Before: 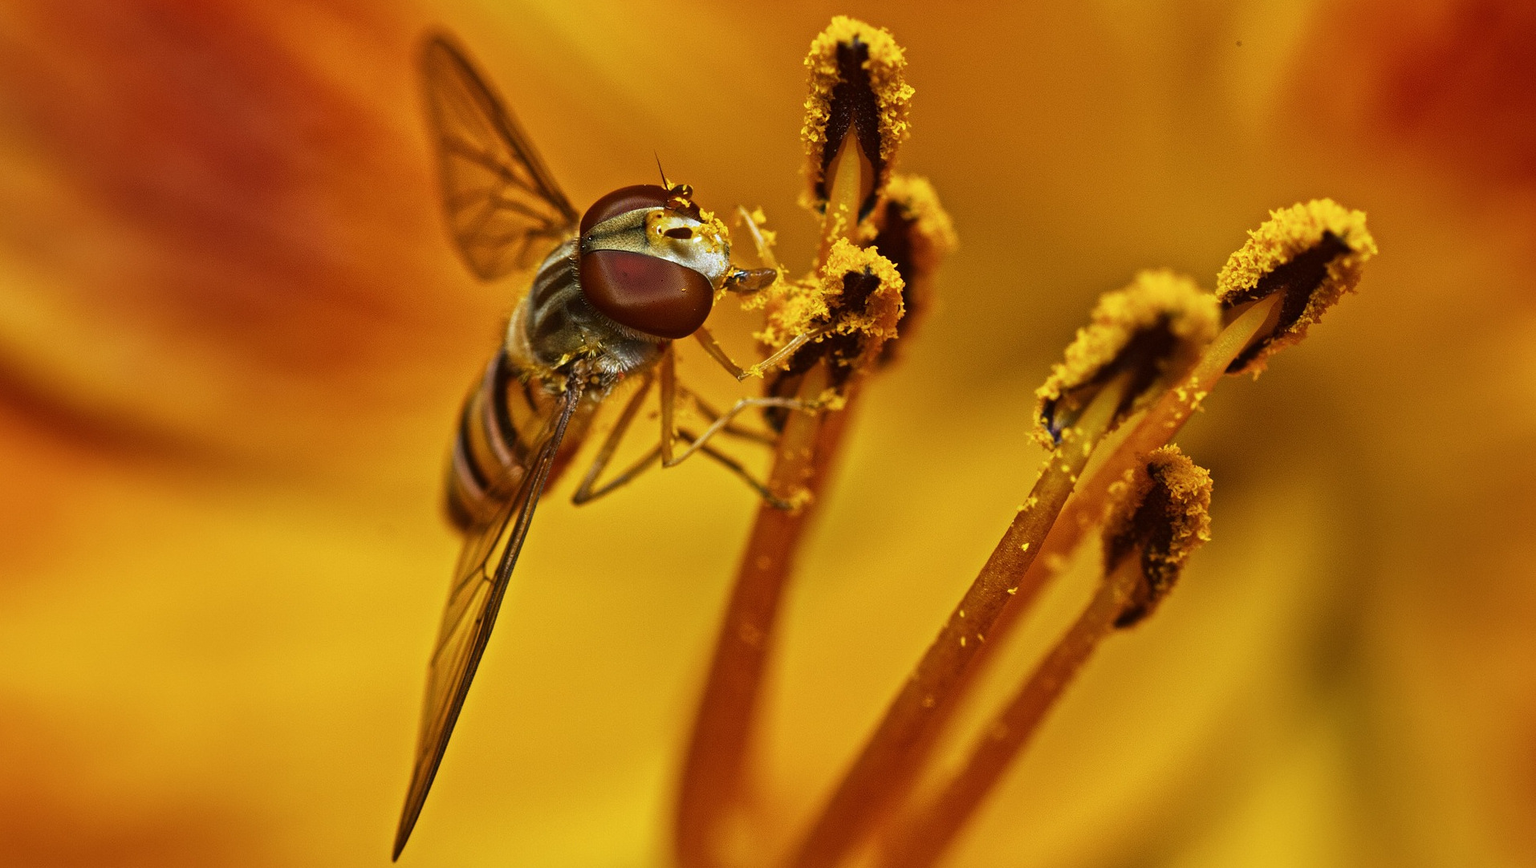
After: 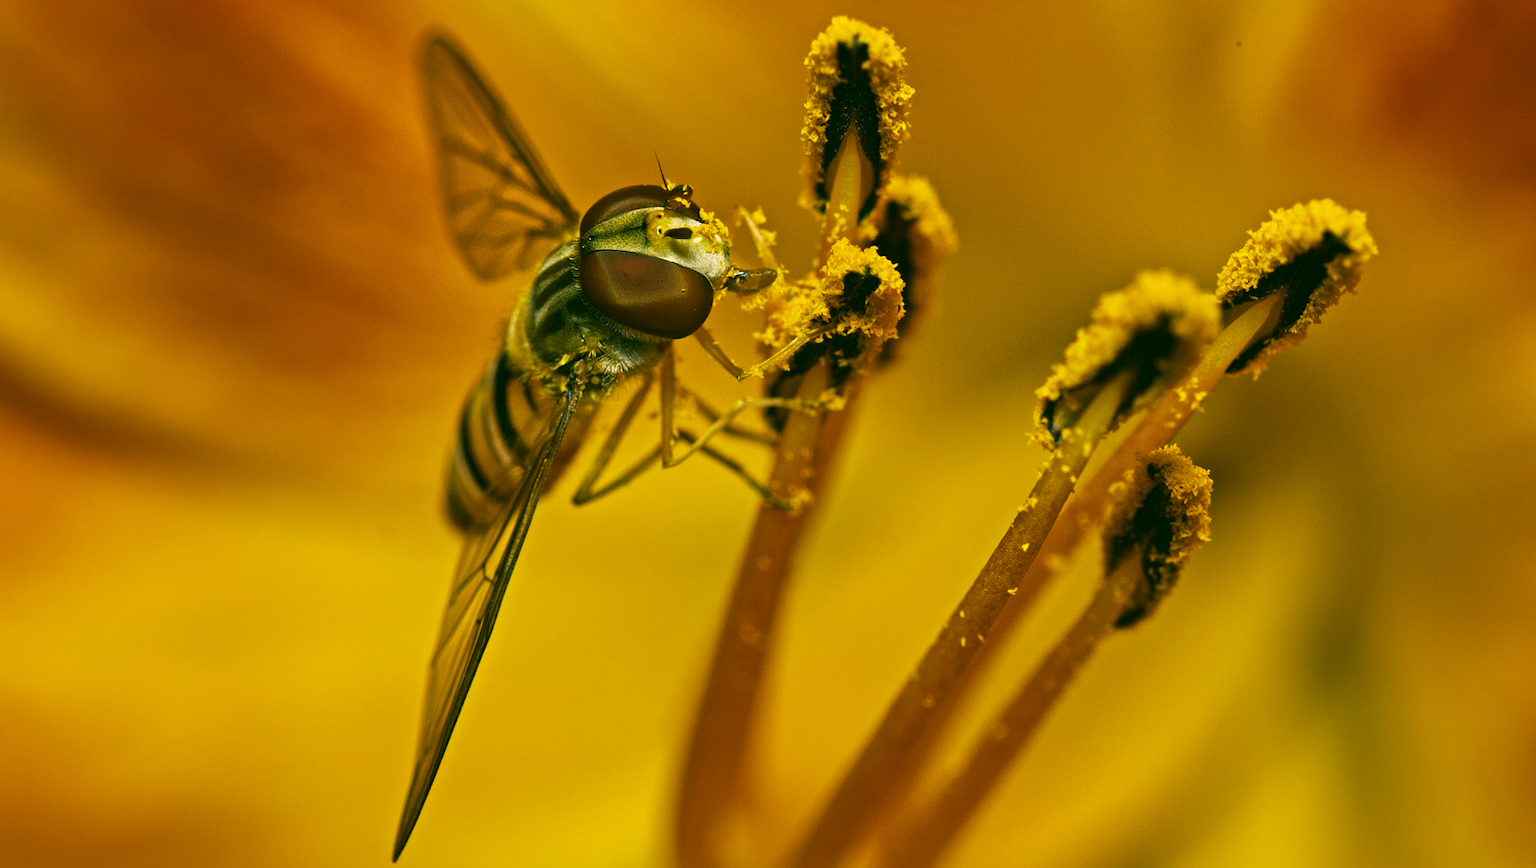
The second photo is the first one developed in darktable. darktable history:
color correction: highlights a* 5.64, highlights b* 33.4, shadows a* -25.14, shadows b* 3.75
